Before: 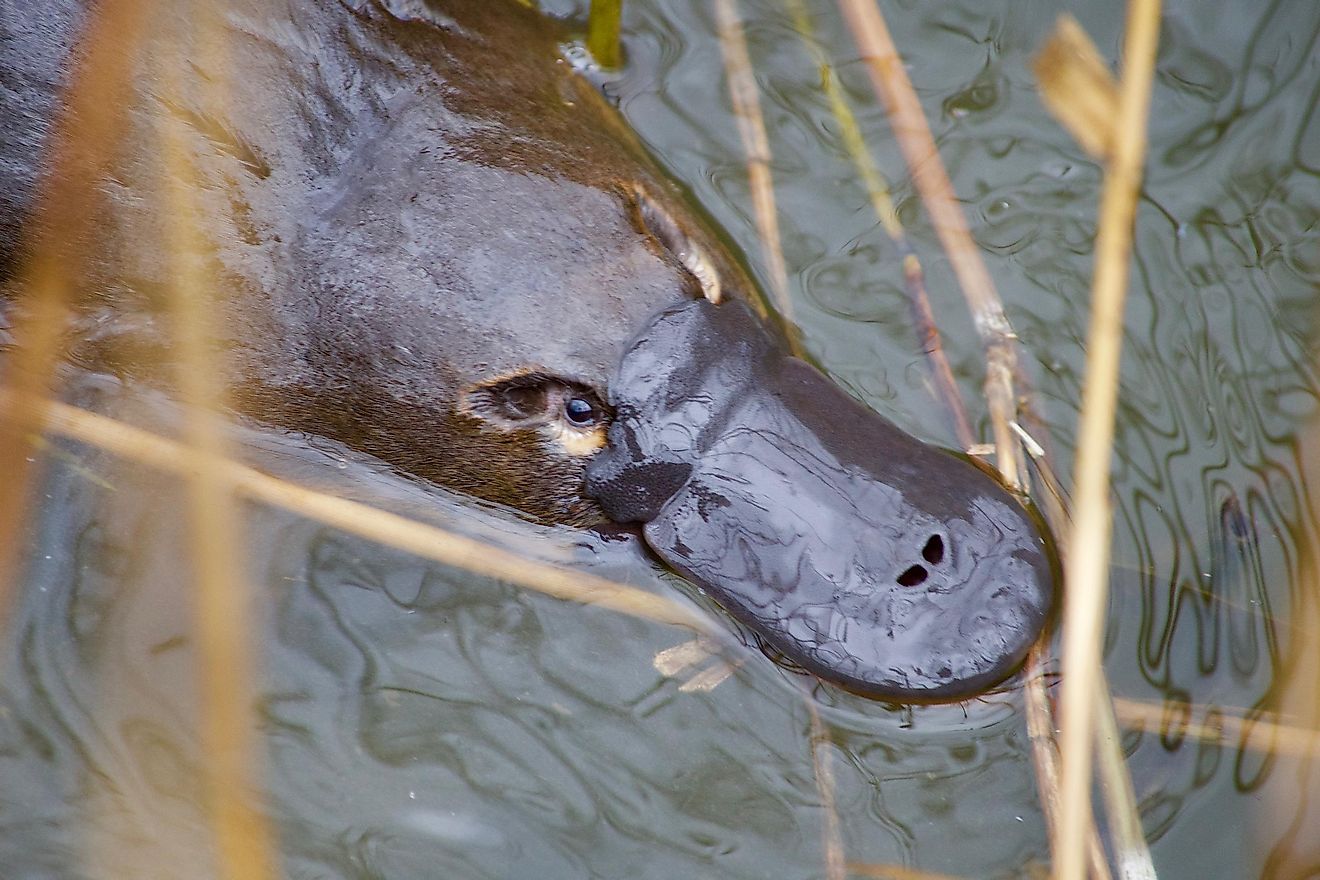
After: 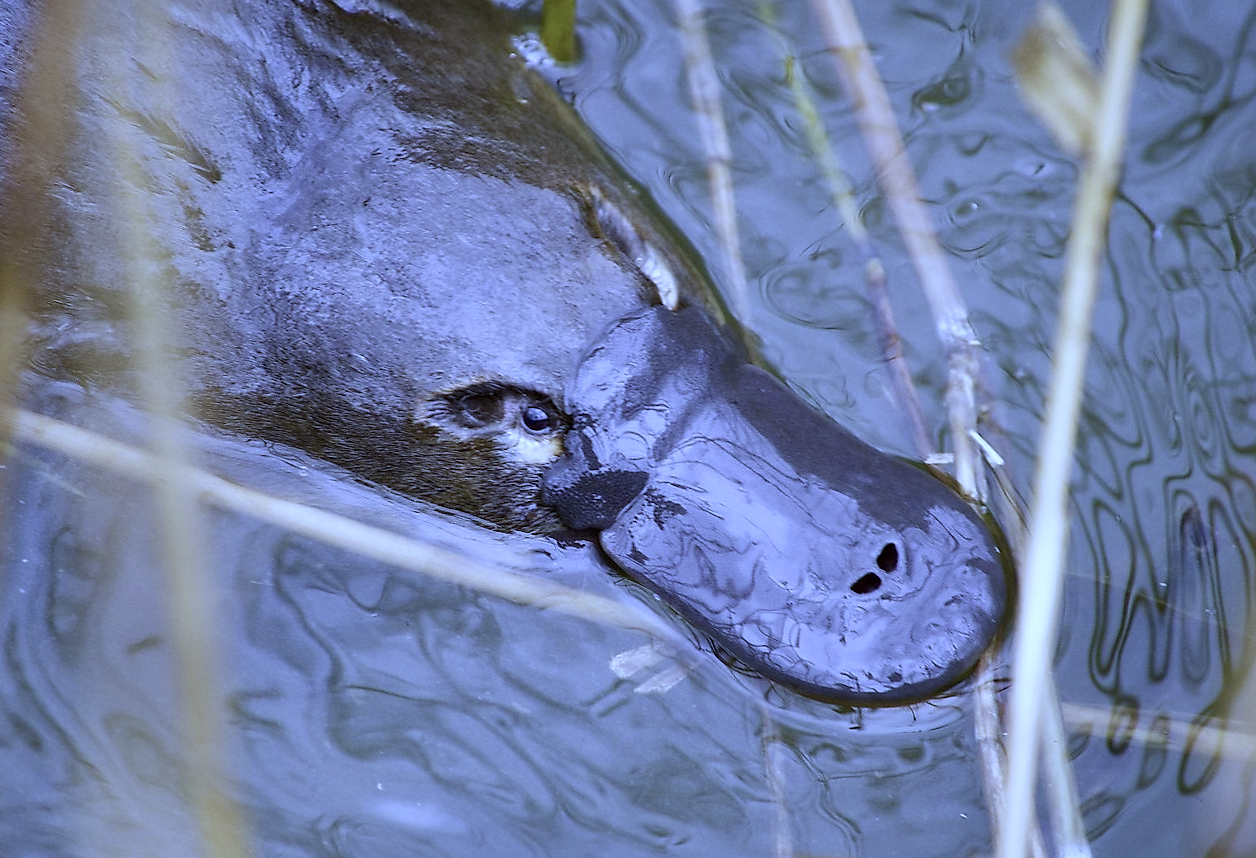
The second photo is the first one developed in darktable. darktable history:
rotate and perspective: rotation 0.074°, lens shift (vertical) 0.096, lens shift (horizontal) -0.041, crop left 0.043, crop right 0.952, crop top 0.024, crop bottom 0.979
contrast brightness saturation: contrast 0.1, saturation -0.3
white balance: red 0.766, blue 1.537
